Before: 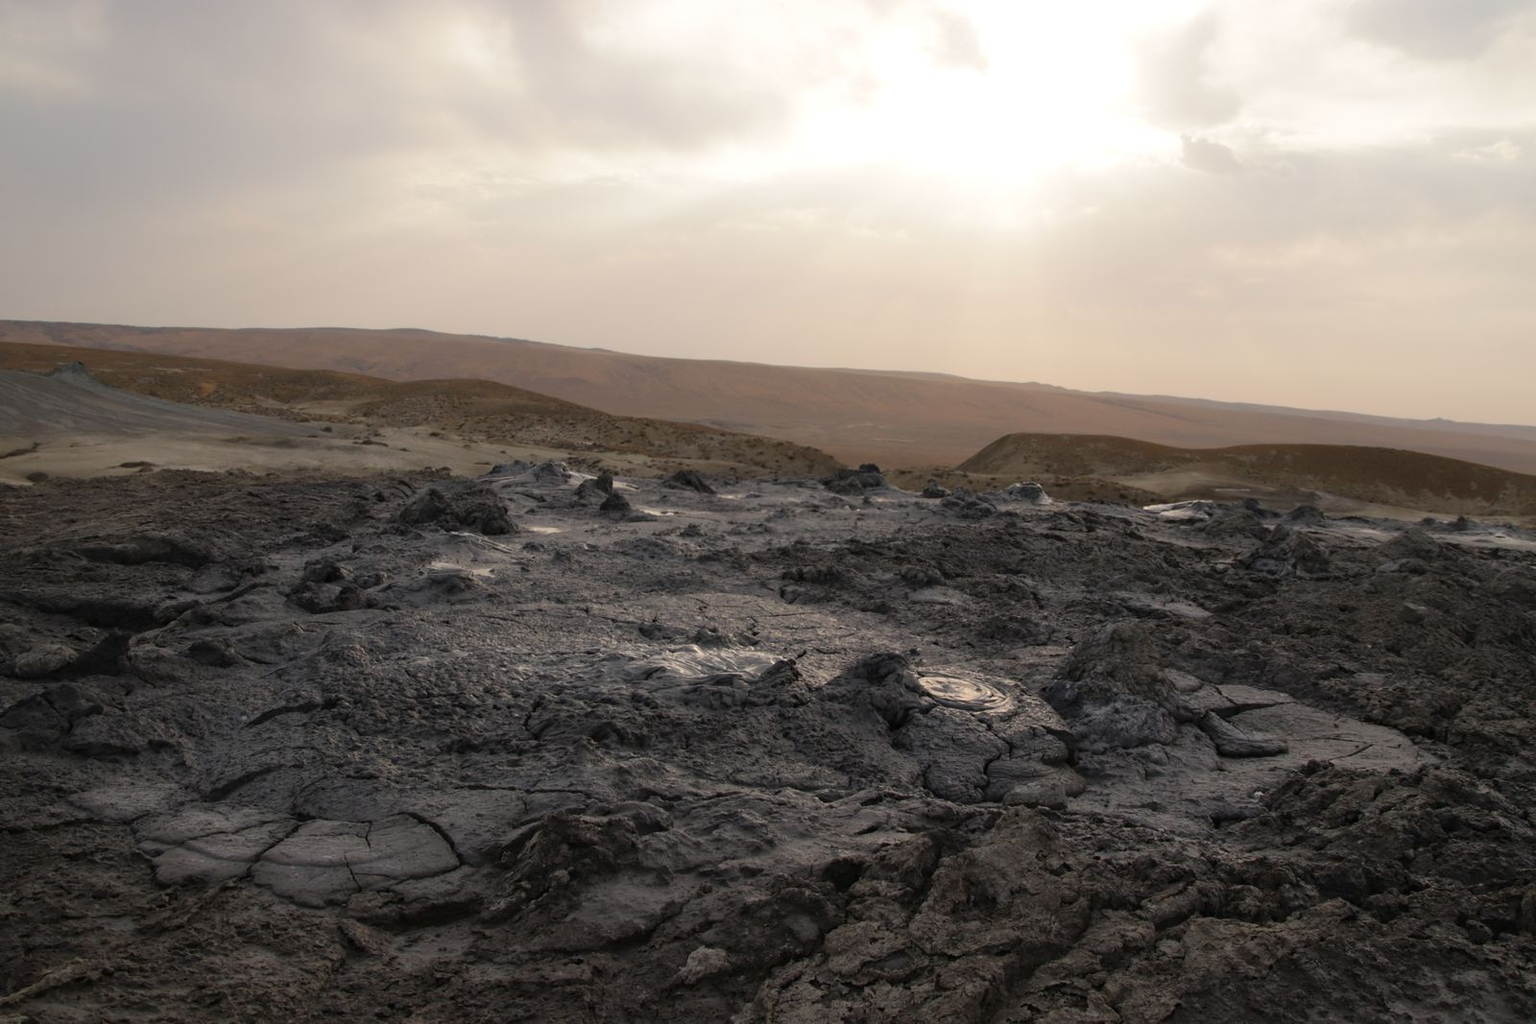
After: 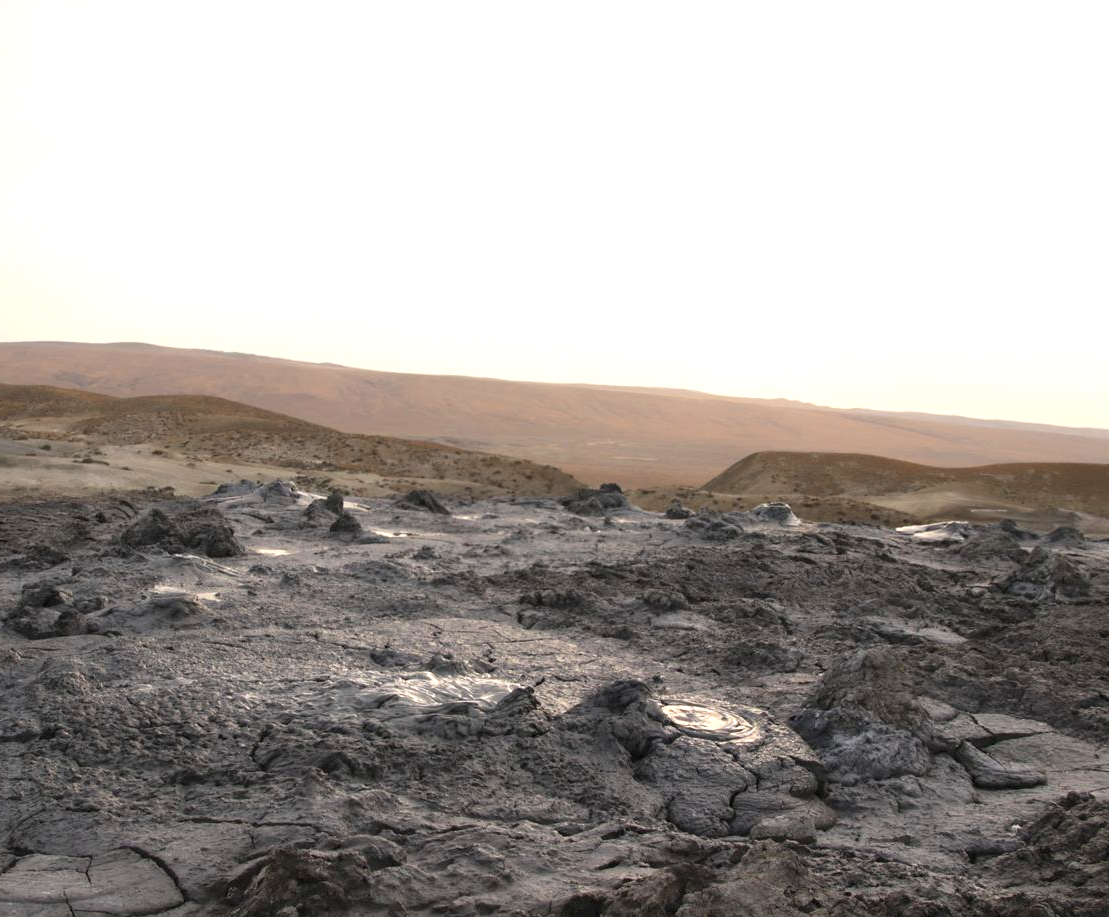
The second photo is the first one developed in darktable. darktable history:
crop: left 18.479%, right 12.2%, bottom 13.971%
tone equalizer: on, module defaults
exposure: black level correction 0, exposure 1.1 EV, compensate highlight preservation false
